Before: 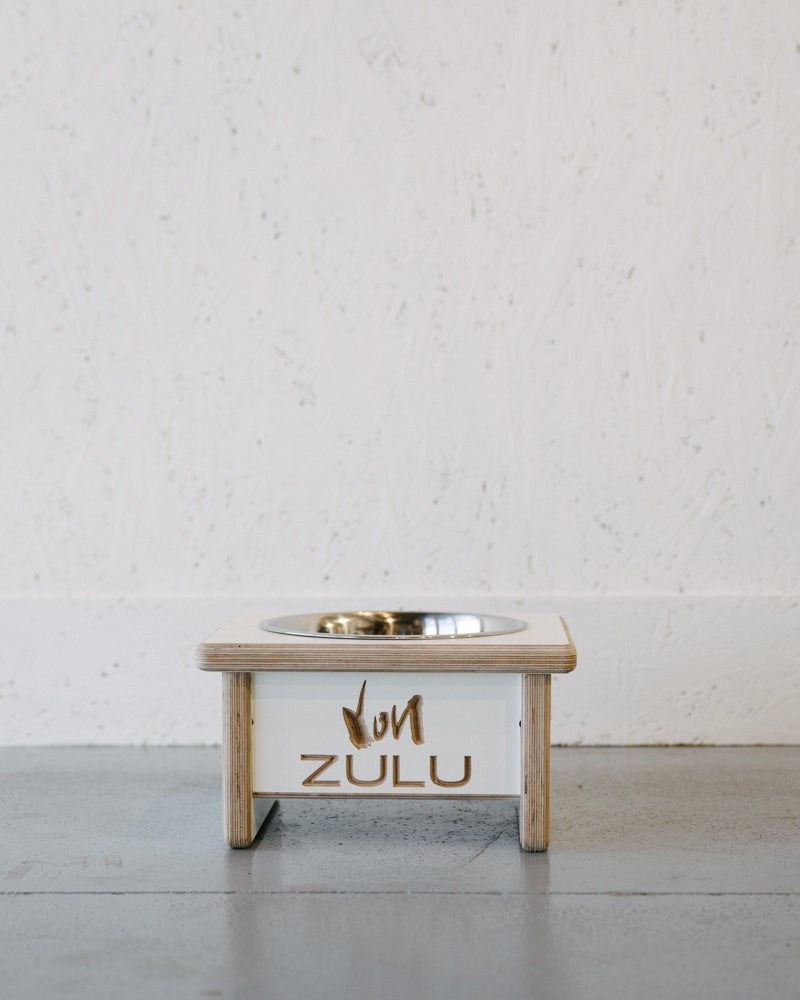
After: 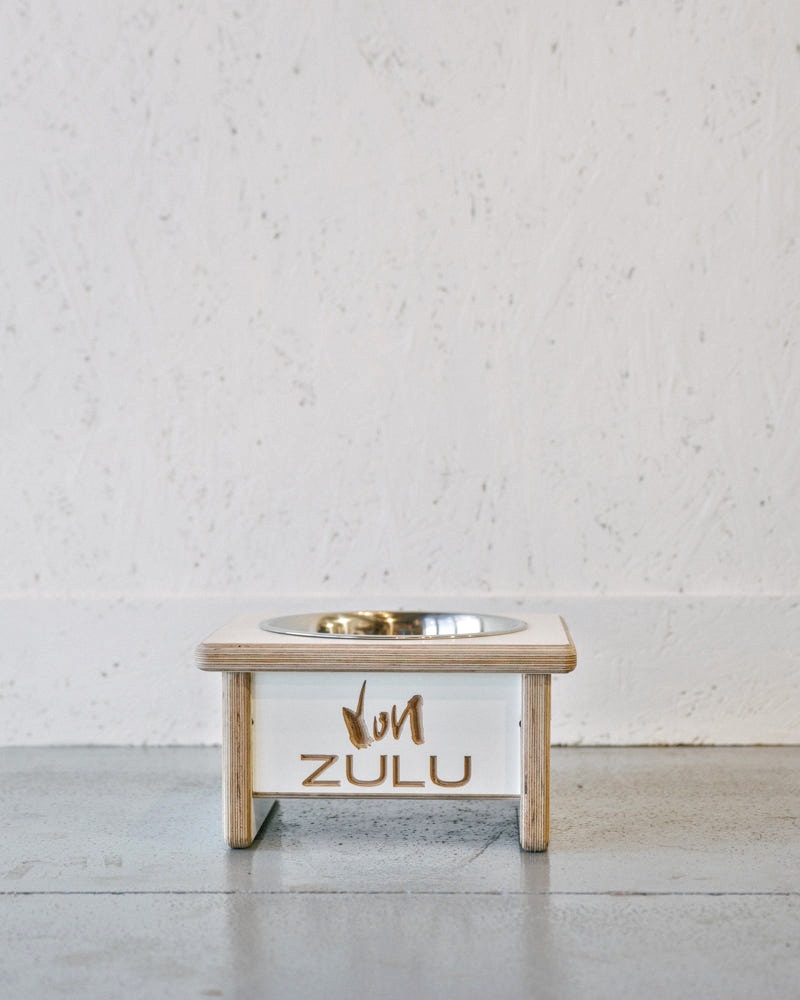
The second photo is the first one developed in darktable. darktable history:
local contrast: highlights 0%, shadows 0%, detail 133%
tone equalizer: -8 EV 2 EV, -7 EV 2 EV, -6 EV 2 EV, -5 EV 2 EV, -4 EV 2 EV, -3 EV 1.5 EV, -2 EV 1 EV, -1 EV 0.5 EV
